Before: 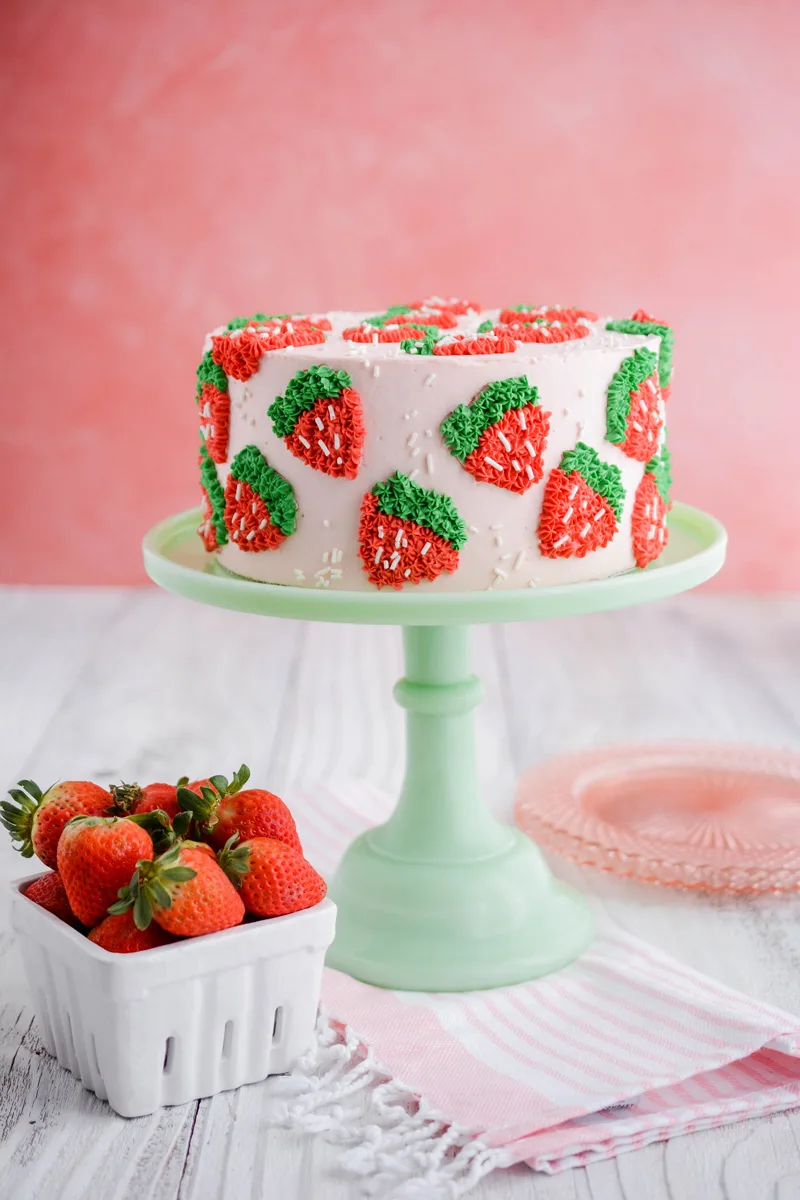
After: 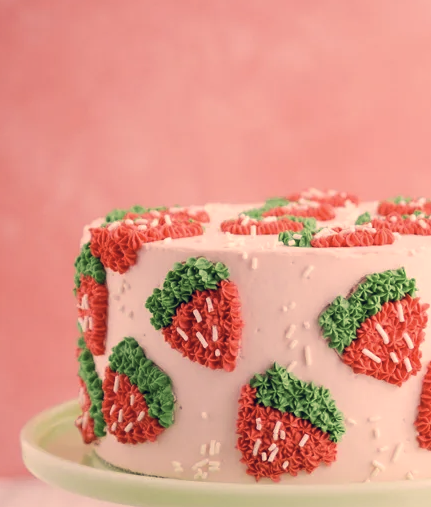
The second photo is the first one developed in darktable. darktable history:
crop: left 15.306%, top 9.065%, right 30.789%, bottom 48.638%
color correction: highlights a* 19.59, highlights b* 27.49, shadows a* 3.46, shadows b* -17.28, saturation 0.73
exposure: compensate exposure bias true, compensate highlight preservation false
